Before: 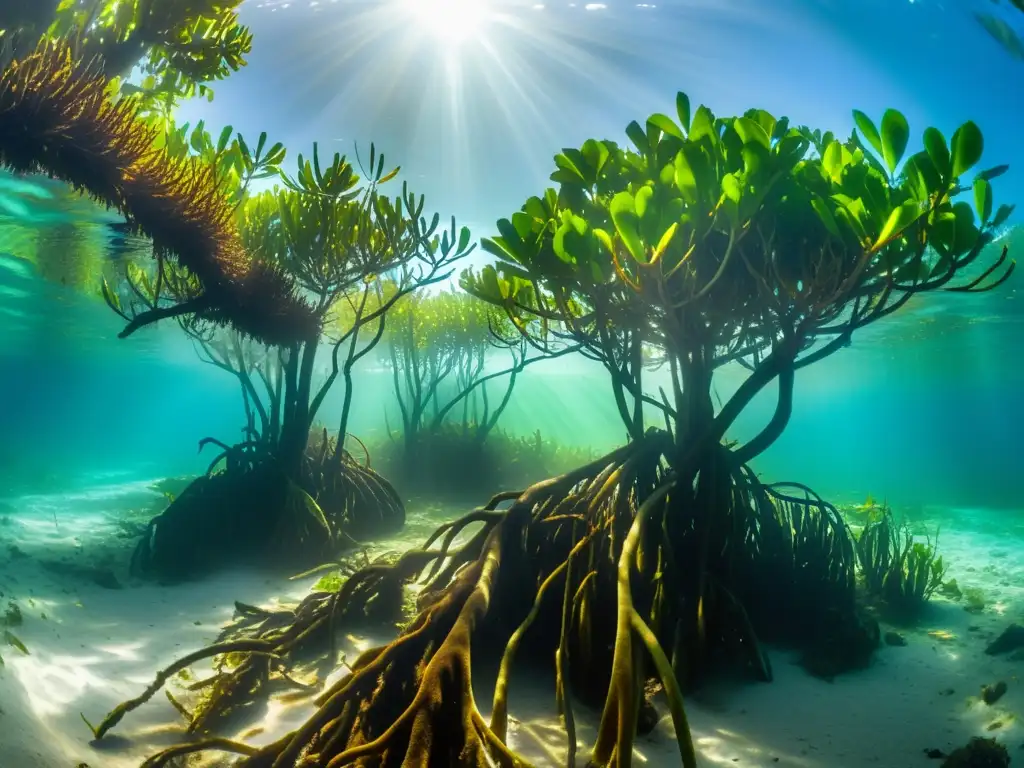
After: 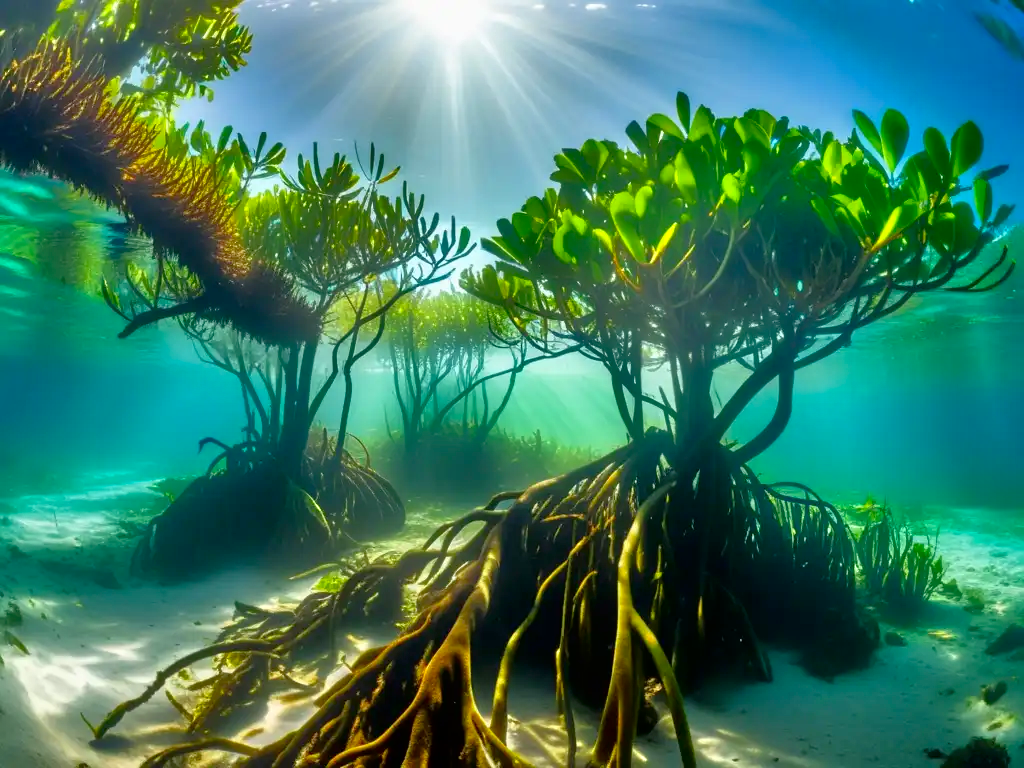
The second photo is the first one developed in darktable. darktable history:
contrast brightness saturation: contrast 0.069, brightness -0.15, saturation 0.108
tone equalizer: -7 EV 0.153 EV, -6 EV 0.634 EV, -5 EV 1.15 EV, -4 EV 1.32 EV, -3 EV 1.18 EV, -2 EV 0.6 EV, -1 EV 0.16 EV
